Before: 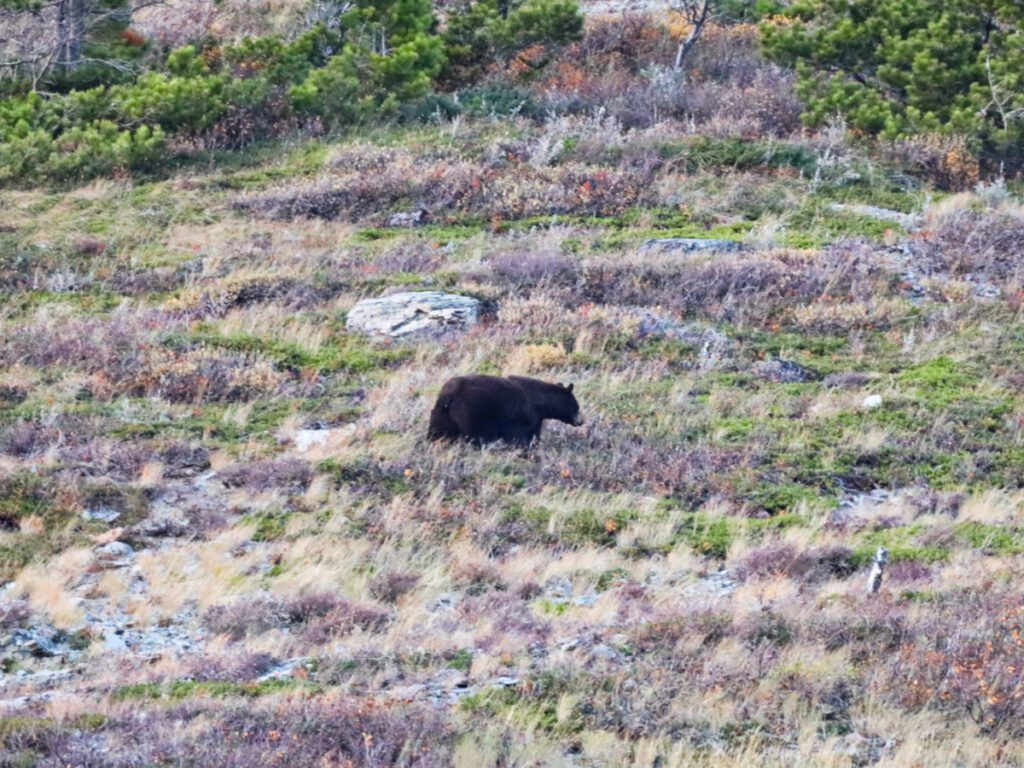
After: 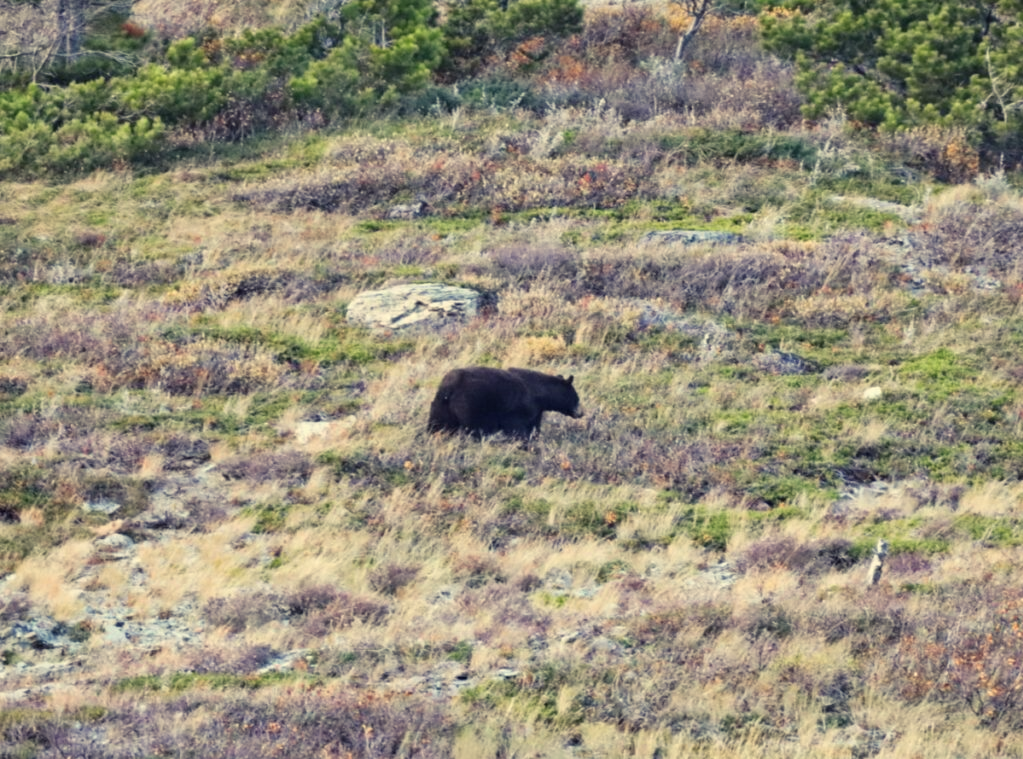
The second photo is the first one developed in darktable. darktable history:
crop: top 1.049%, right 0.001%
color balance rgb: shadows lift › chroma 2%, shadows lift › hue 263°, highlights gain › chroma 8%, highlights gain › hue 84°, linear chroma grading › global chroma -15%, saturation formula JzAzBz (2021)
